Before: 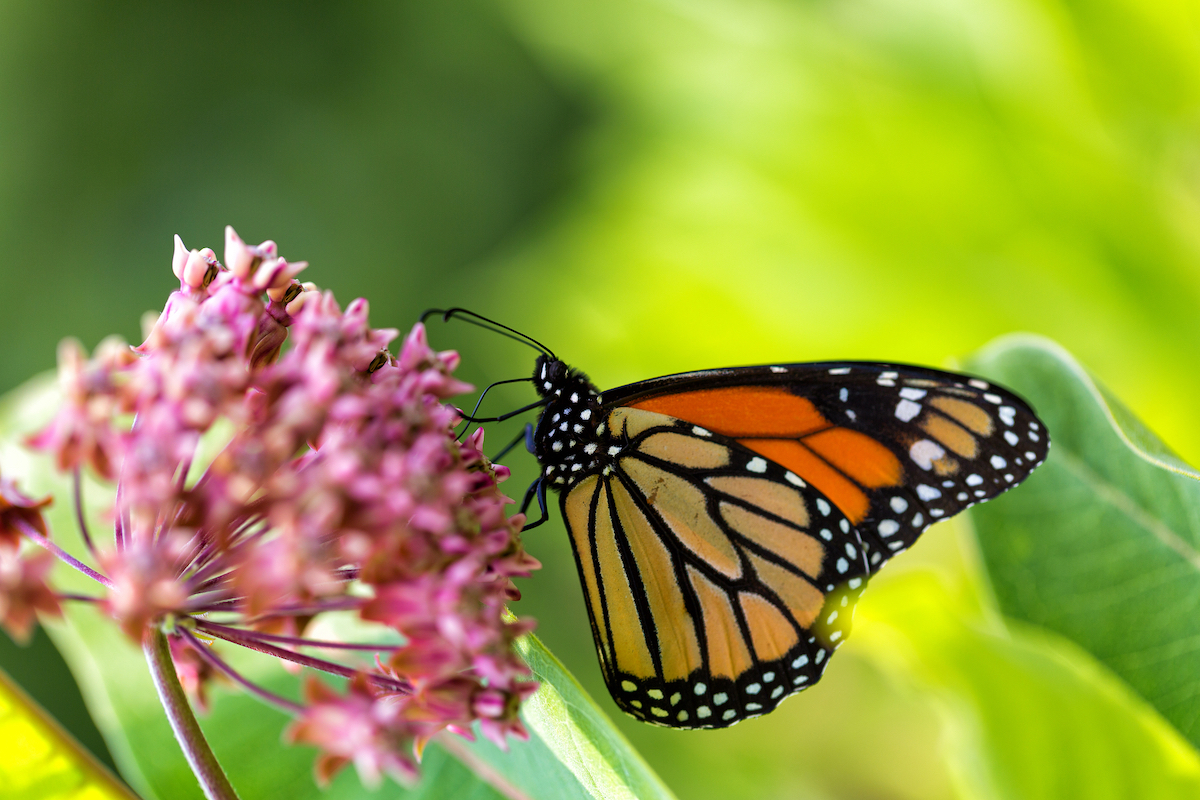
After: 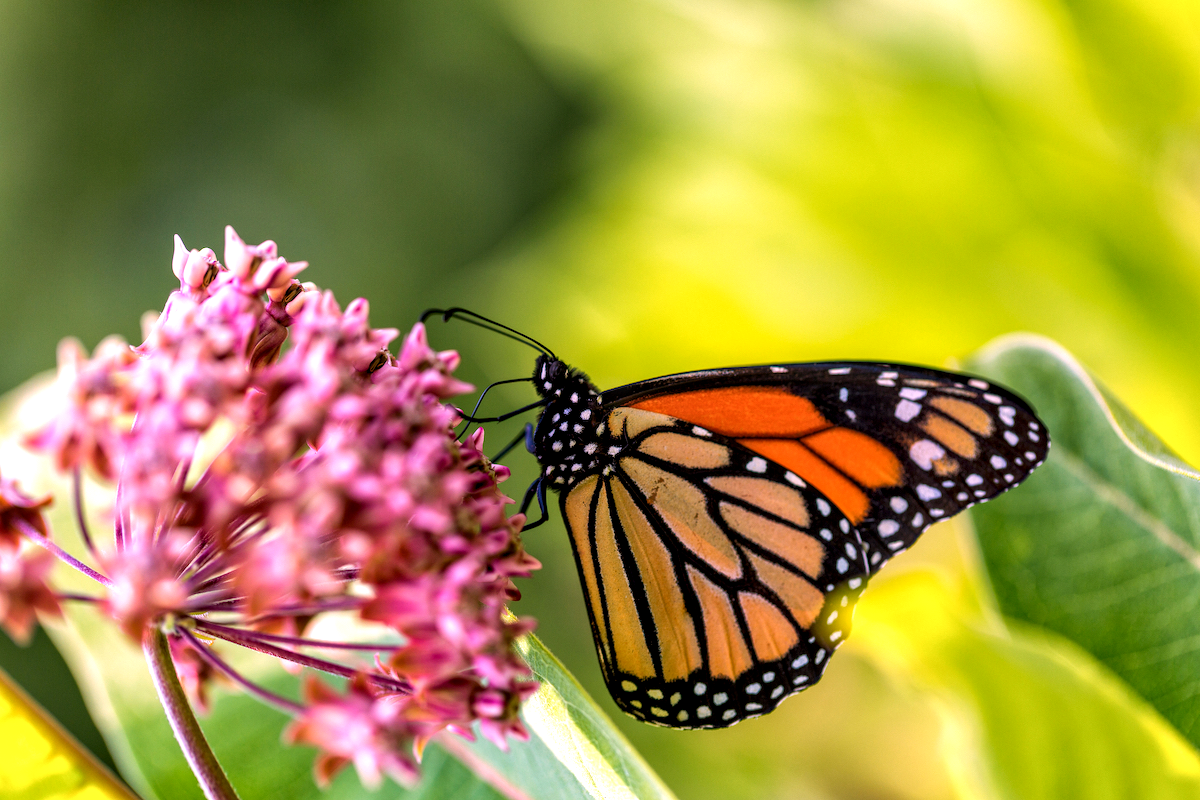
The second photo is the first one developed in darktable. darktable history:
white balance: red 1.188, blue 1.11
local contrast: highlights 25%, detail 150%
